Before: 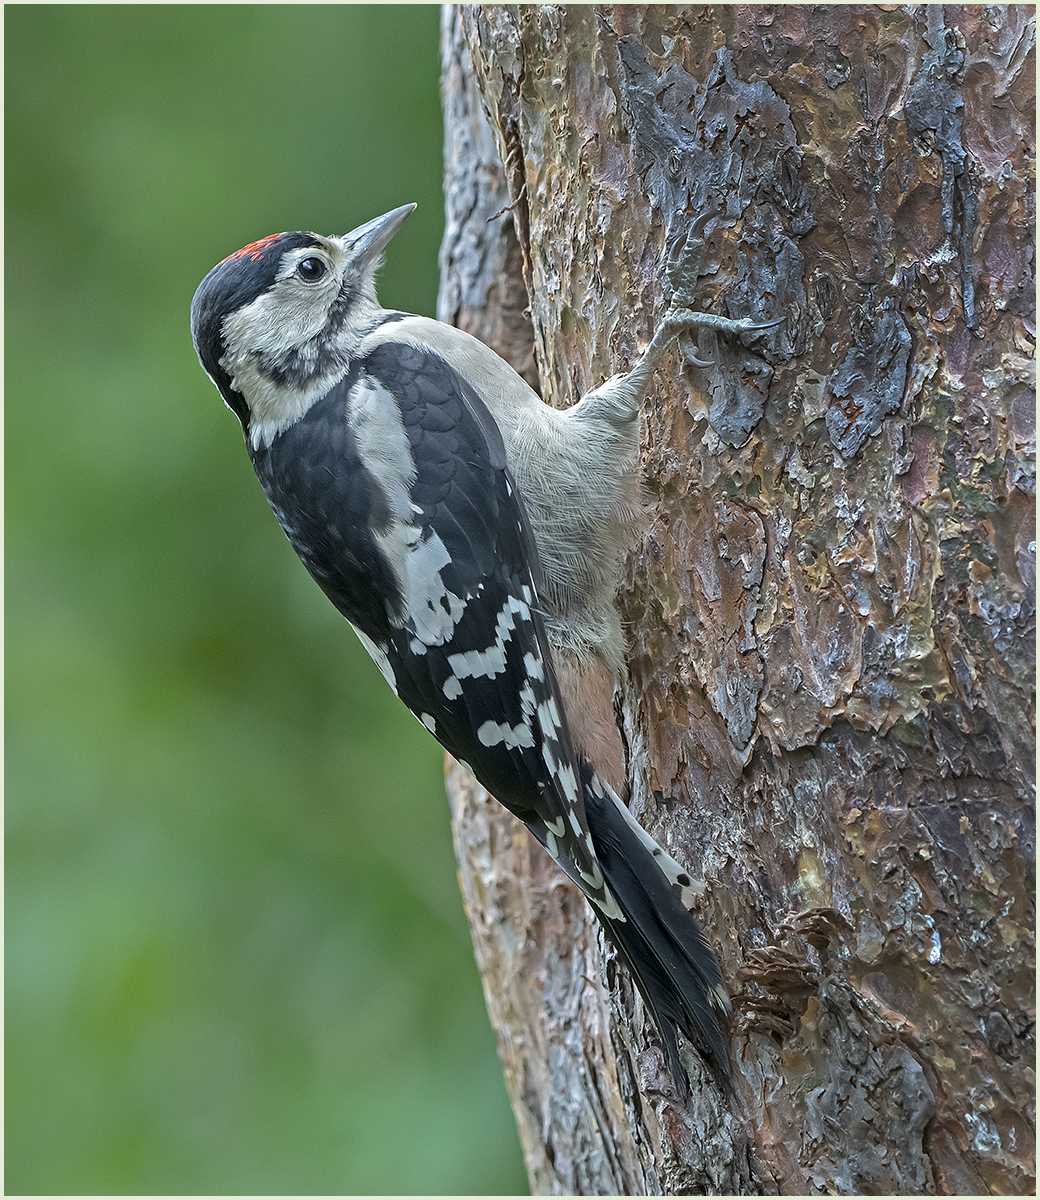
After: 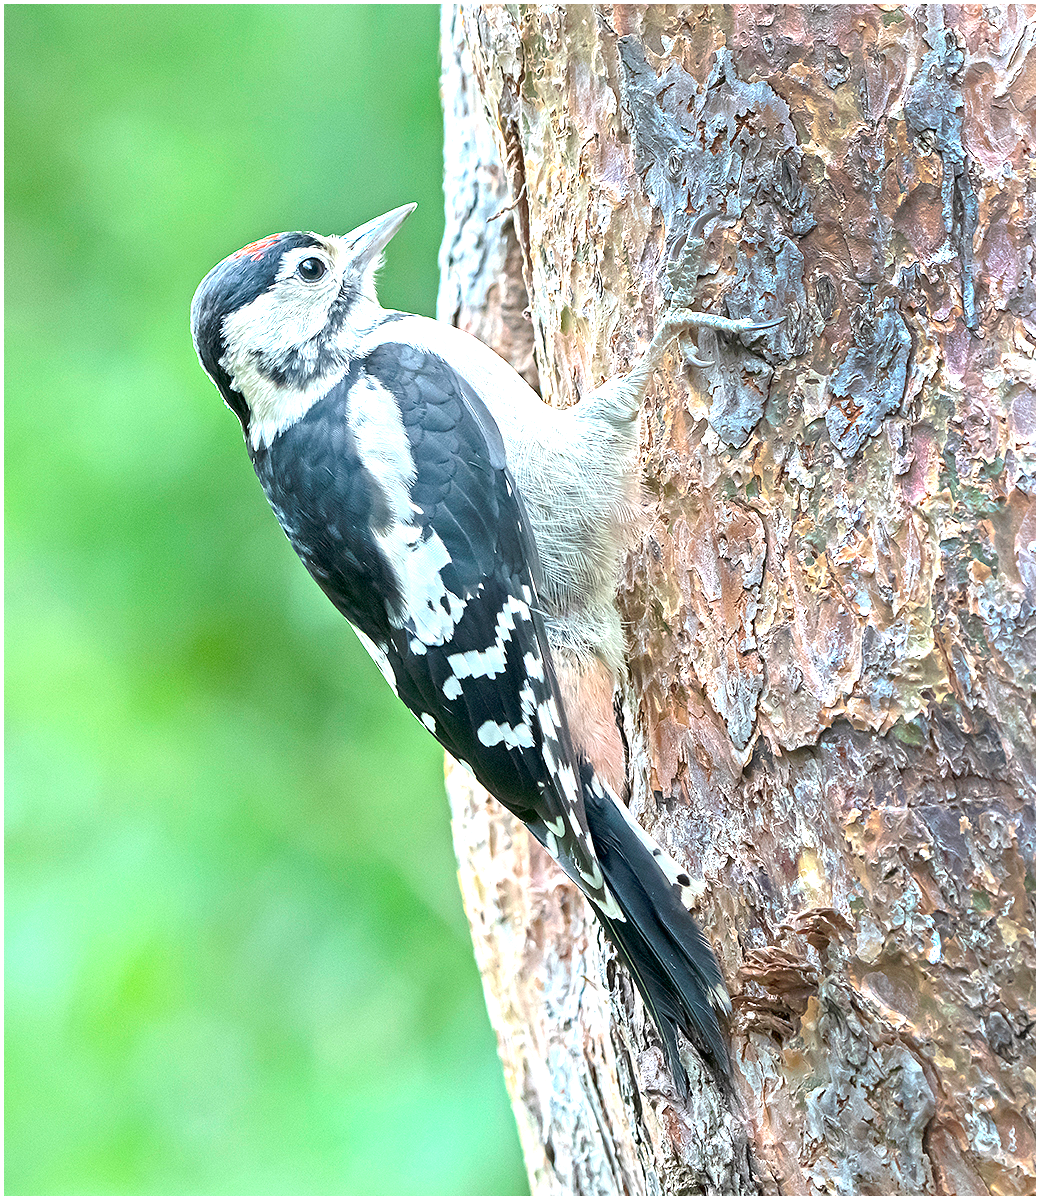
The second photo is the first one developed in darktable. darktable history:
exposure: black level correction 0, exposure 1.702 EV, compensate highlight preservation false
